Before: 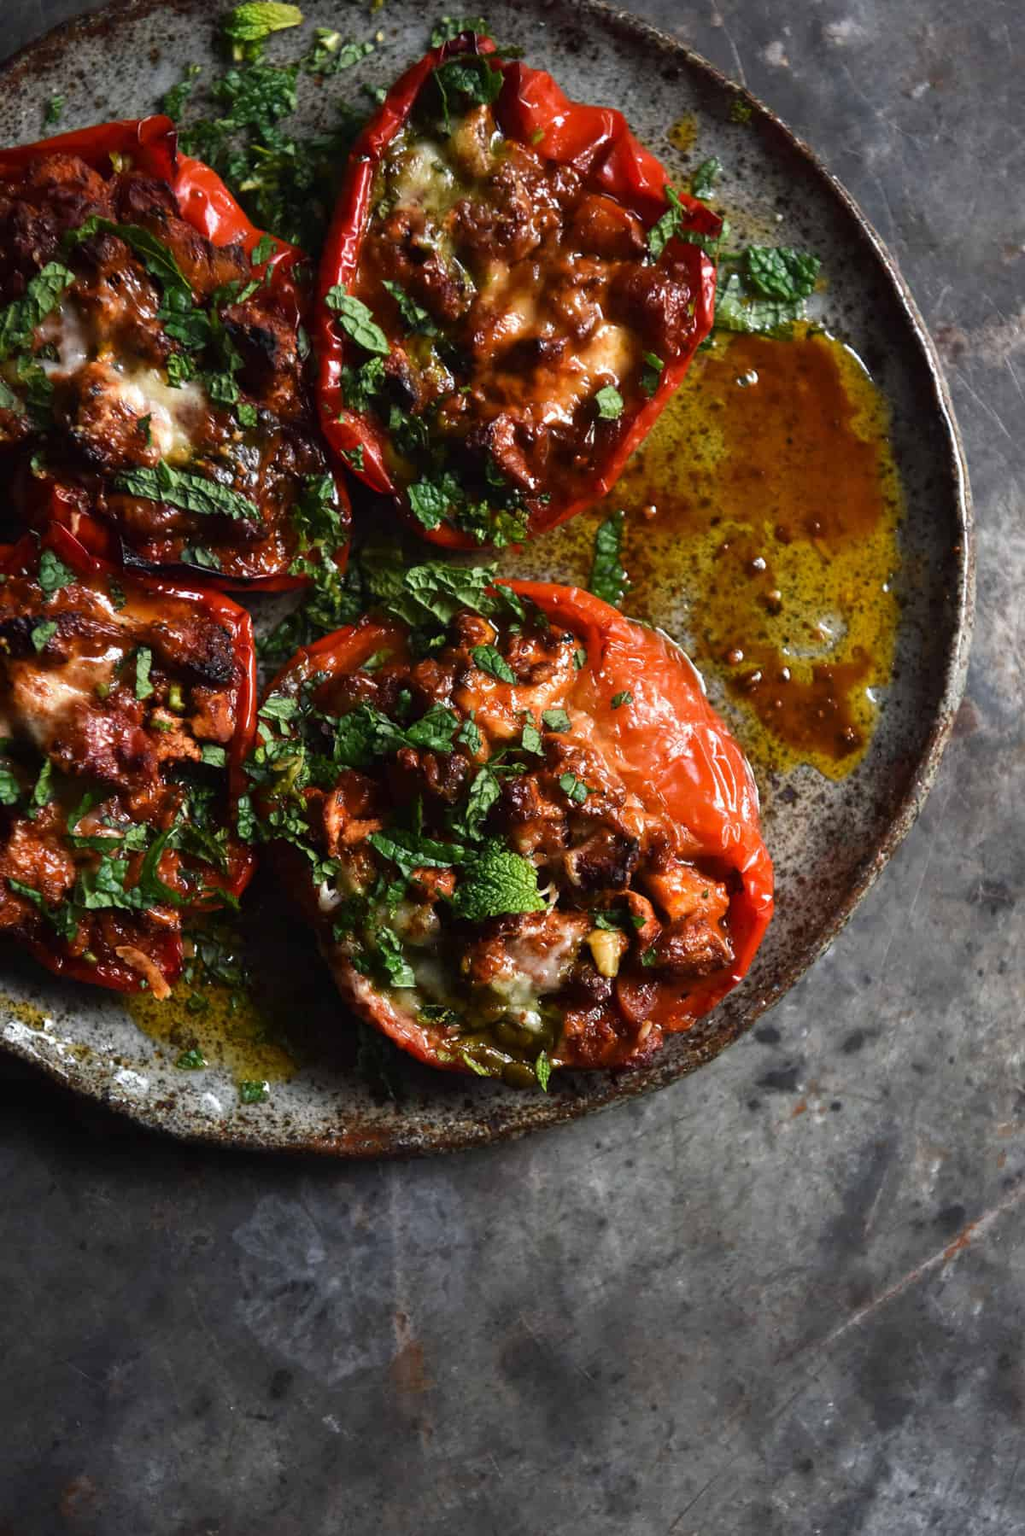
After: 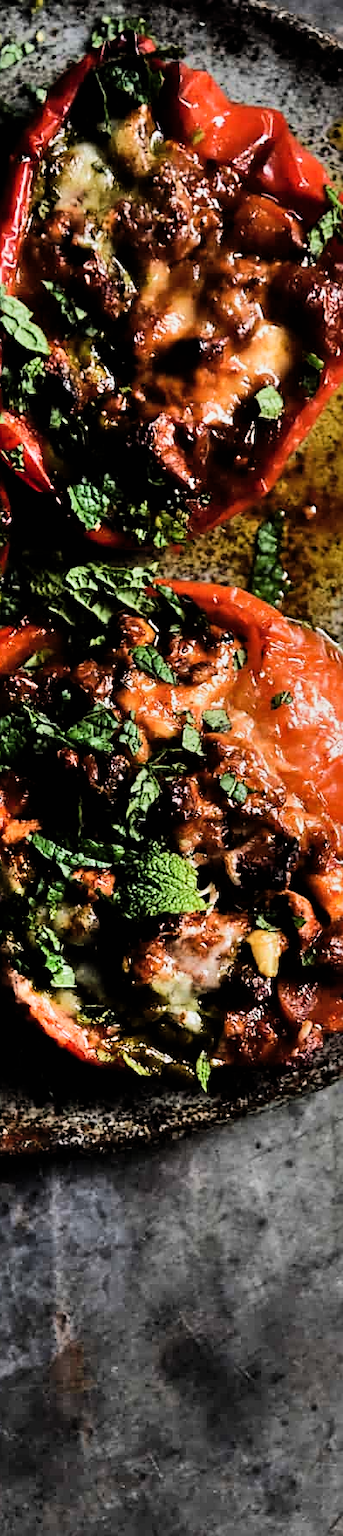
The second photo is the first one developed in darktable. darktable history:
shadows and highlights: low approximation 0.01, soften with gaussian
filmic rgb: black relative exposure -5 EV, white relative exposure 3.55 EV, threshold 5.95 EV, hardness 3.17, contrast 1.409, highlights saturation mix -48.99%, enable highlight reconstruction true
sharpen: on, module defaults
crop: left 33.192%, right 33.247%
